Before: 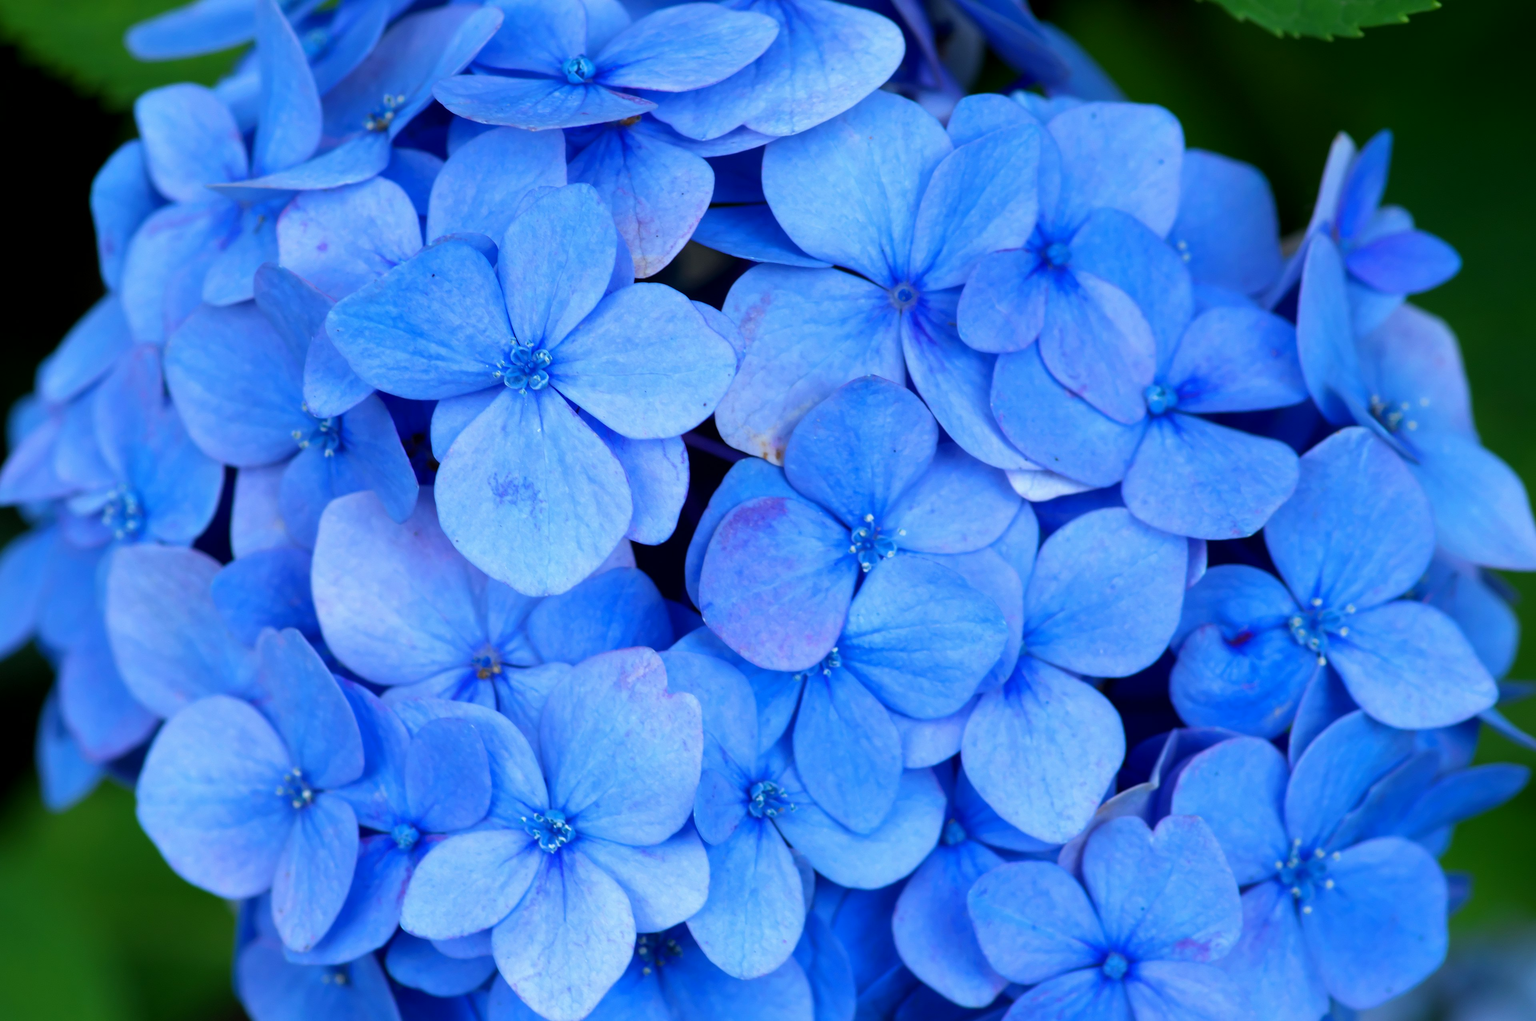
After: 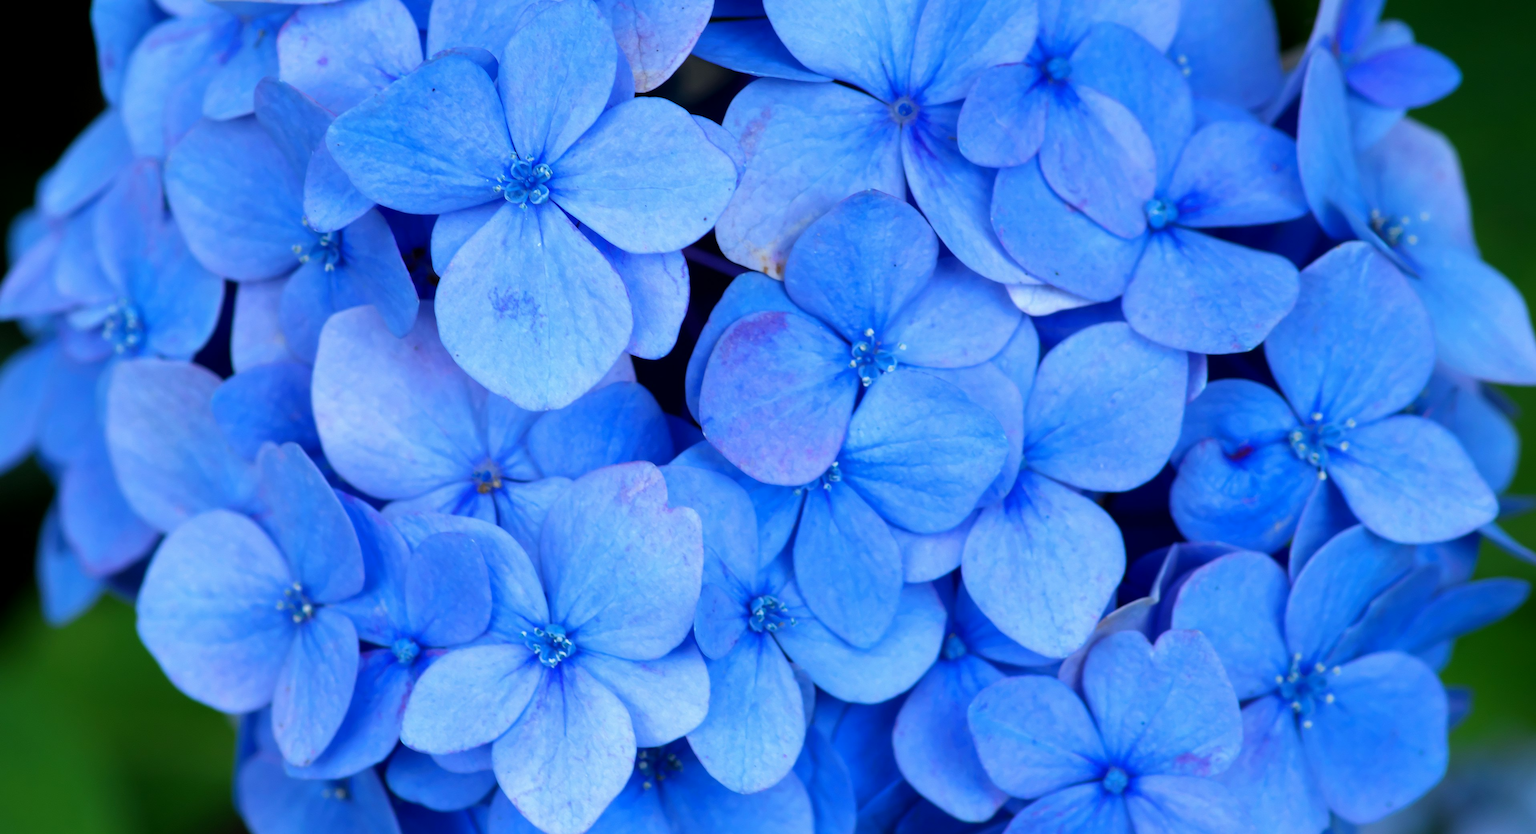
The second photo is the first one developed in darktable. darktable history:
crop and rotate: top 18.228%
